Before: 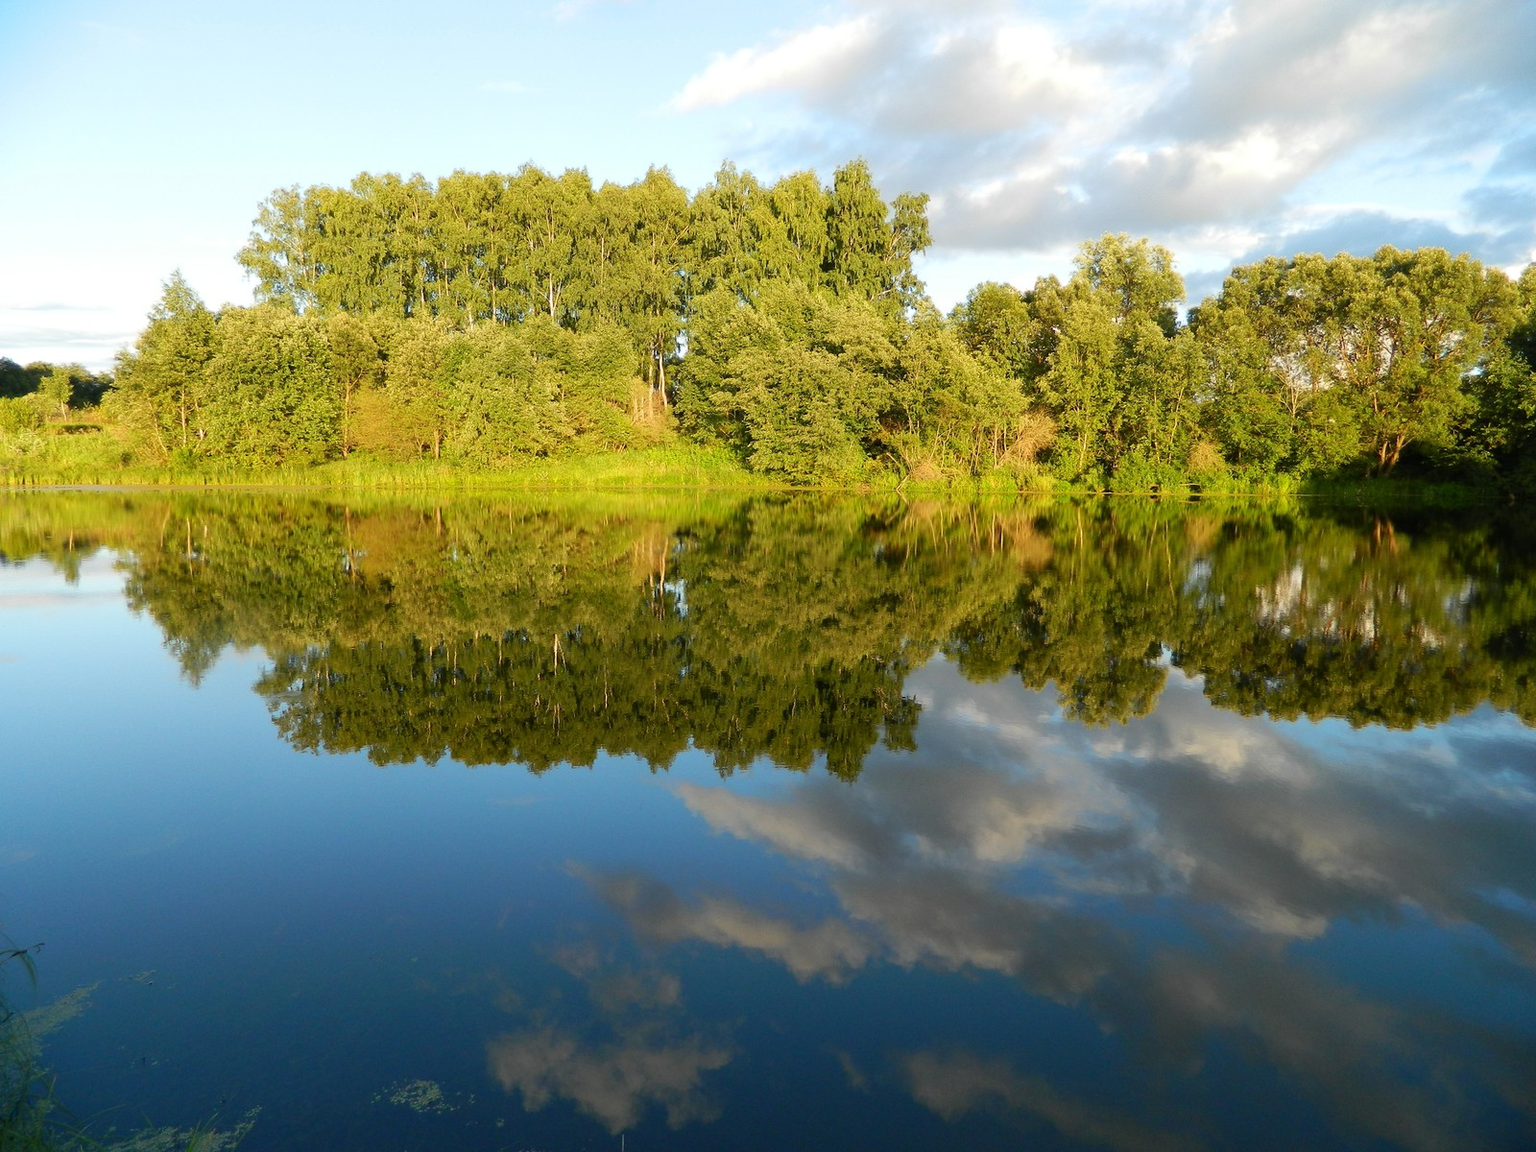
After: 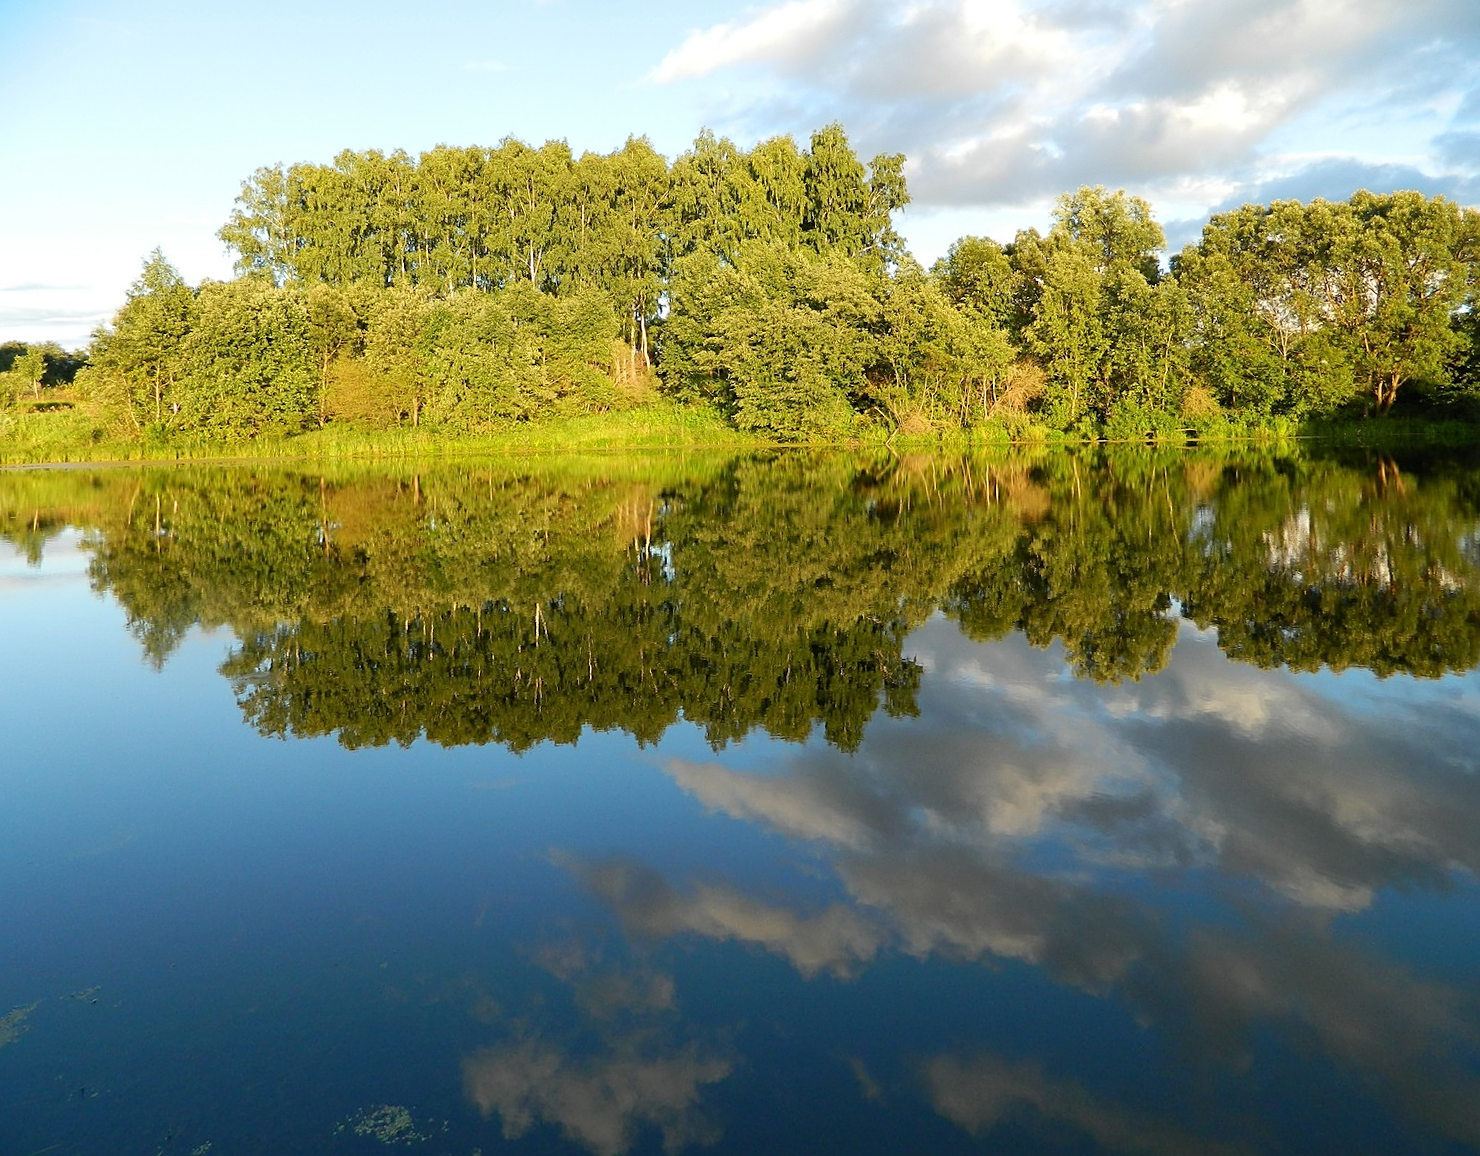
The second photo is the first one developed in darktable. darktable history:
sharpen: on, module defaults
rotate and perspective: rotation -1.68°, lens shift (vertical) -0.146, crop left 0.049, crop right 0.912, crop top 0.032, crop bottom 0.96
